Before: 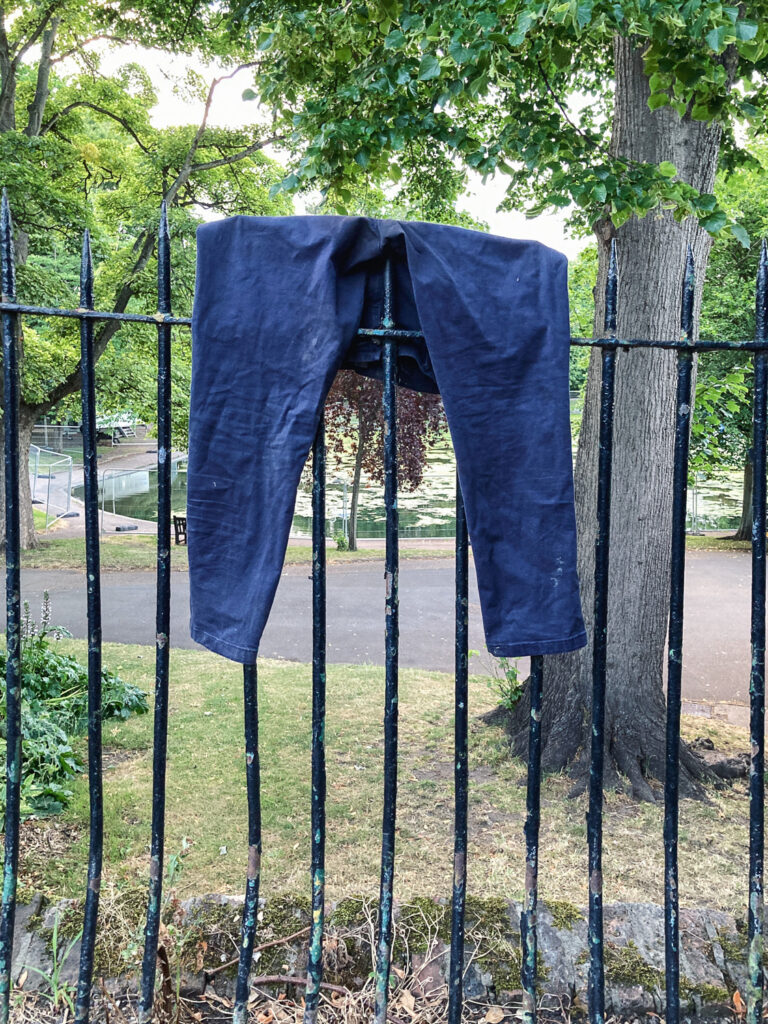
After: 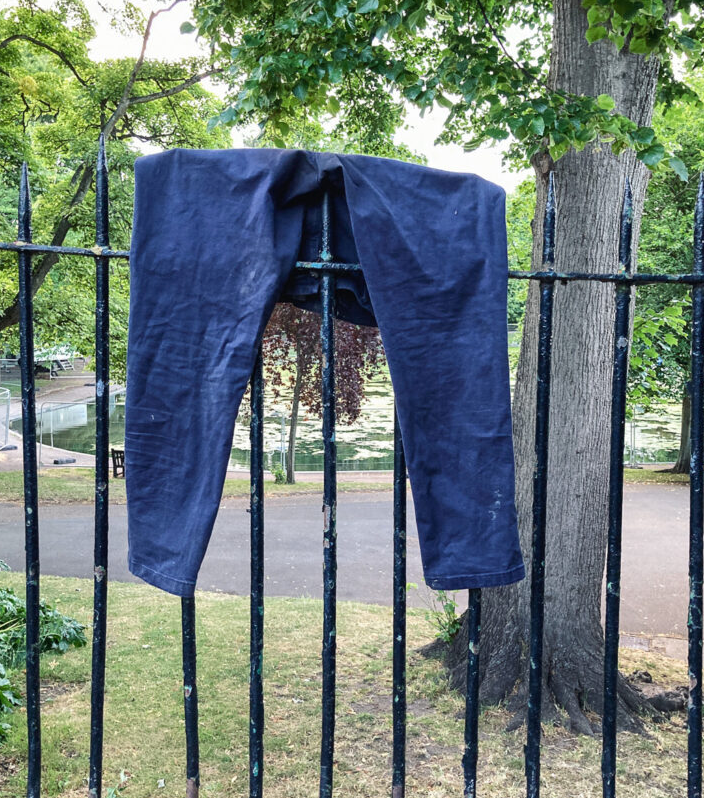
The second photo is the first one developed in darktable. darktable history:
crop: left 8.155%, top 6.611%, bottom 15.385%
shadows and highlights: soften with gaussian
